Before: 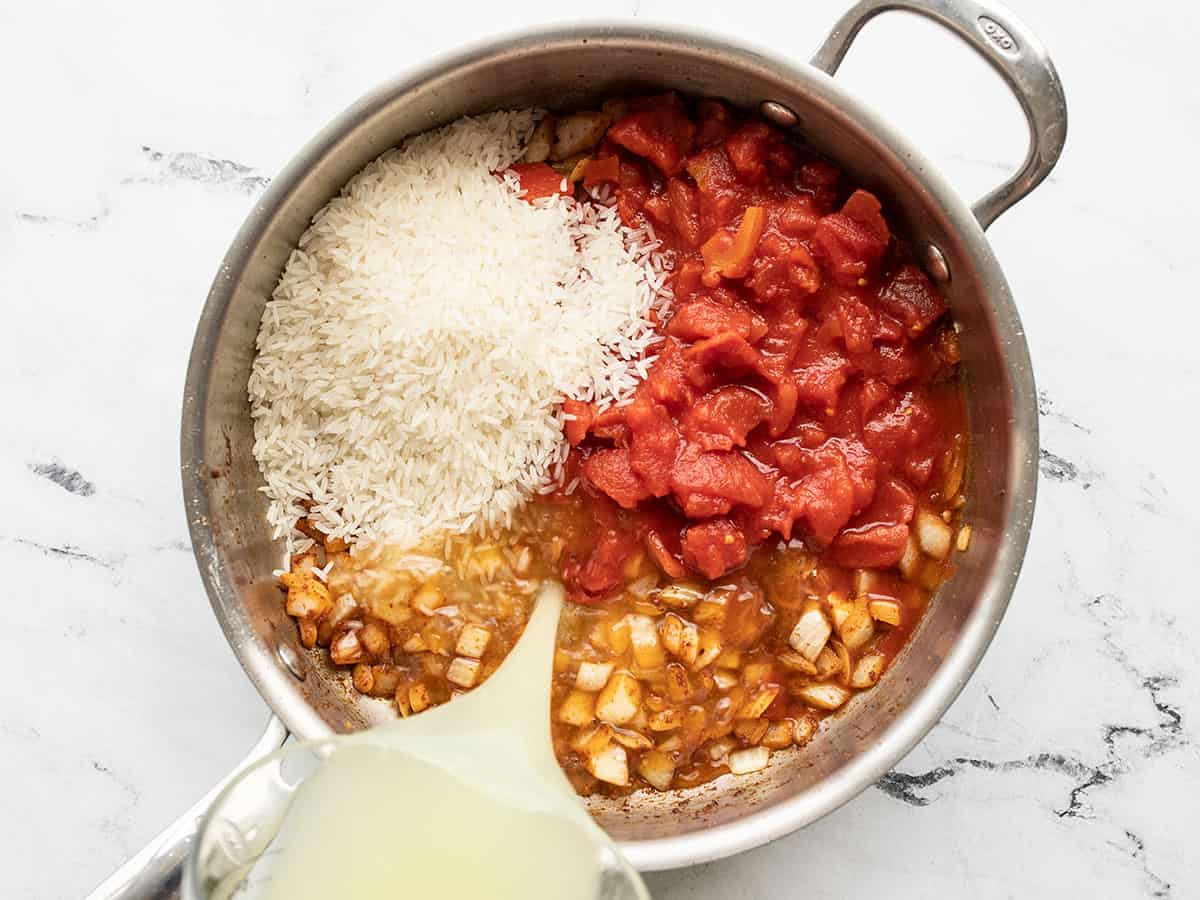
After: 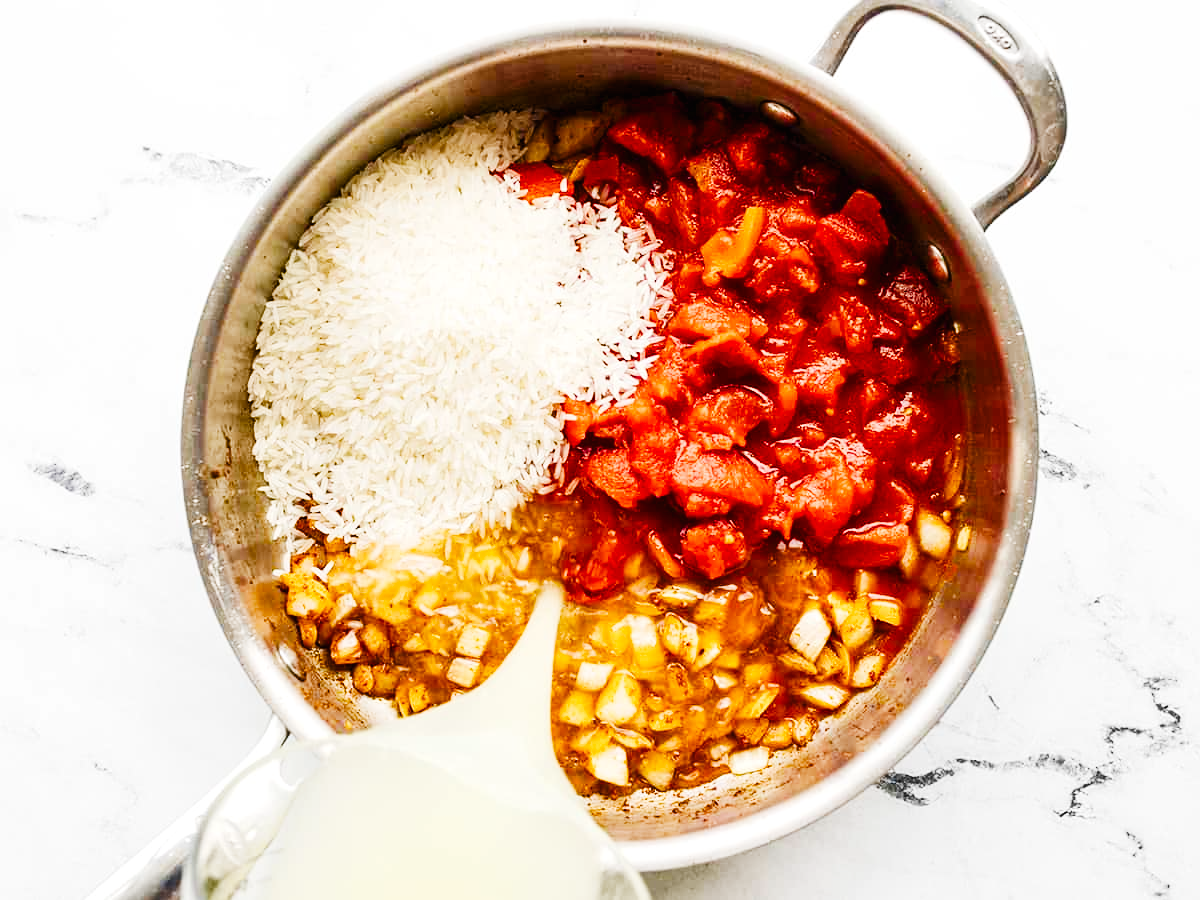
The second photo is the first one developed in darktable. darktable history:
color balance rgb: perceptual saturation grading › global saturation 20%, perceptual saturation grading › highlights -25.562%, perceptual saturation grading › shadows 50.072%, perceptual brilliance grading › global brilliance -5.509%, perceptual brilliance grading › highlights 24.657%, perceptual brilliance grading › mid-tones 7.032%, perceptual brilliance grading › shadows -4.574%, global vibrance 20%
tone curve: curves: ch0 [(0, 0.006) (0.184, 0.172) (0.405, 0.46) (0.456, 0.528) (0.634, 0.728) (0.877, 0.89) (0.984, 0.935)]; ch1 [(0, 0) (0.443, 0.43) (0.492, 0.495) (0.566, 0.582) (0.595, 0.606) (0.608, 0.609) (0.65, 0.677) (1, 1)]; ch2 [(0, 0) (0.33, 0.301) (0.421, 0.443) (0.447, 0.489) (0.492, 0.495) (0.537, 0.583) (0.586, 0.591) (0.663, 0.686) (1, 1)], preserve colors none
